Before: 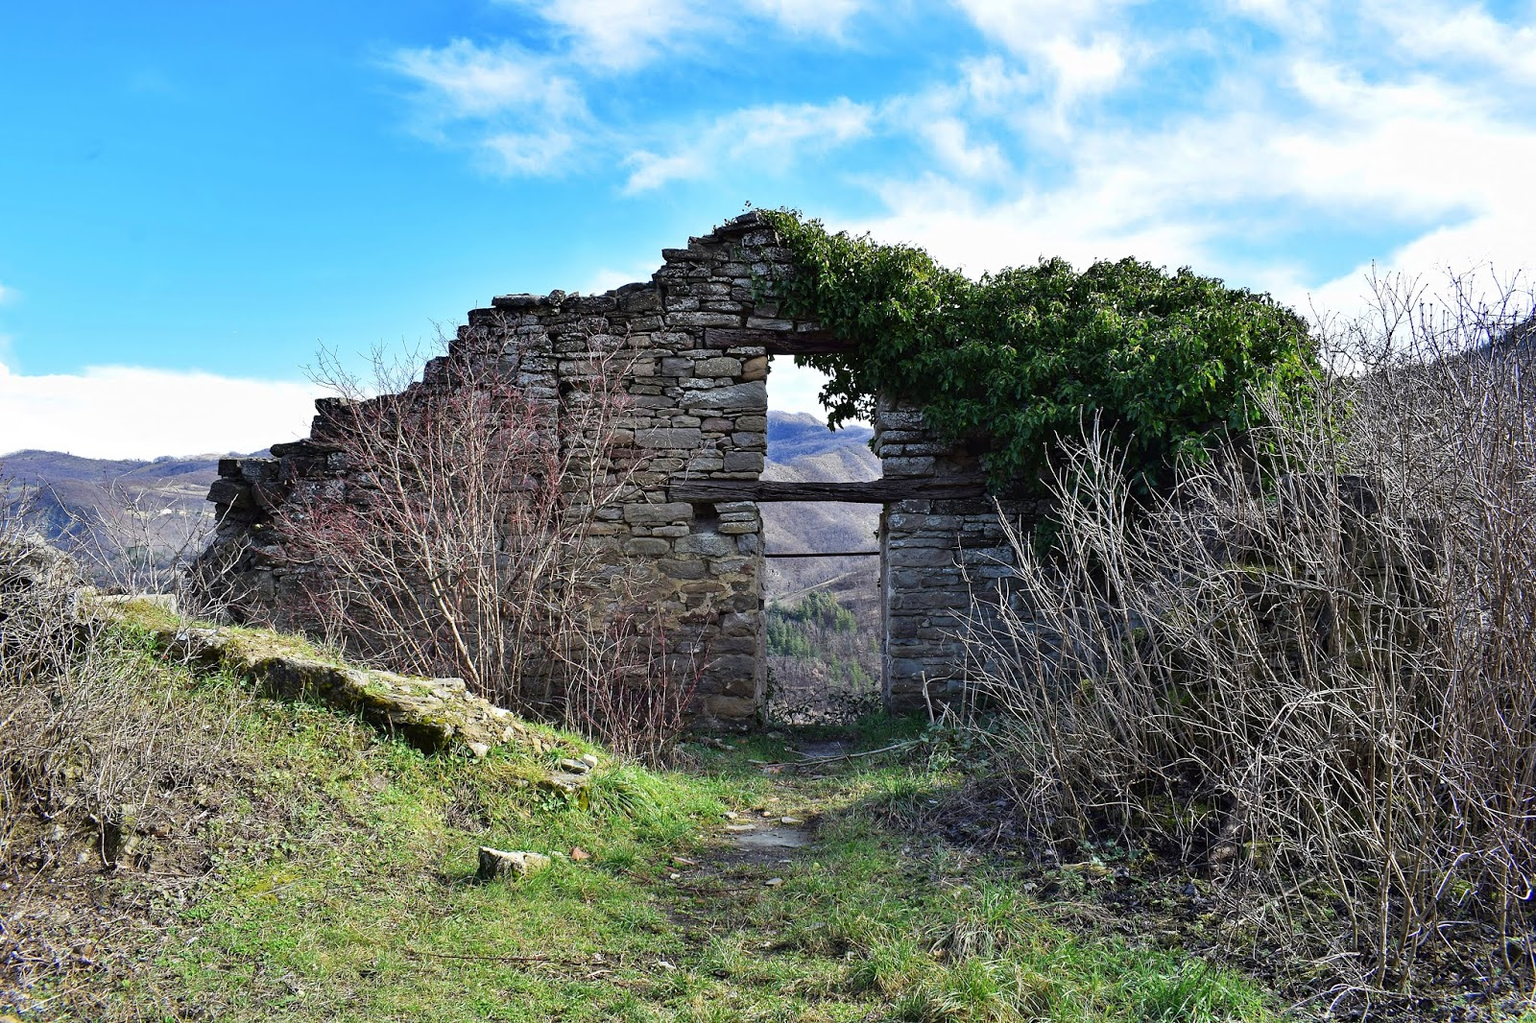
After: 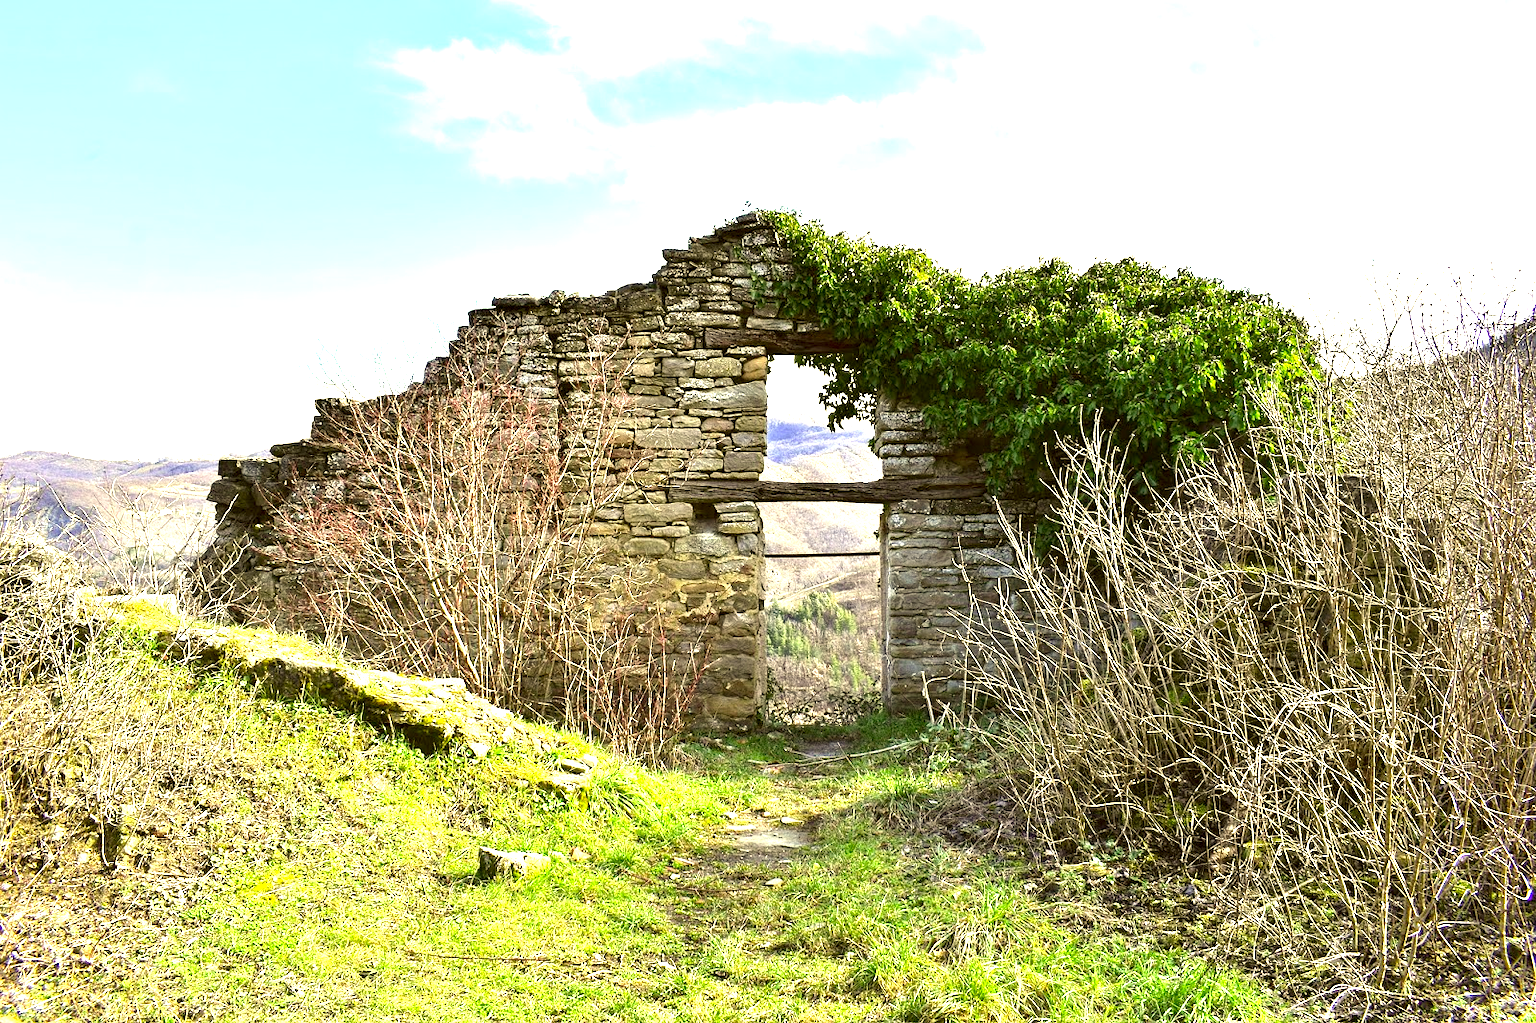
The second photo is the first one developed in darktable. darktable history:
exposure: black level correction 0.001, exposure 1.735 EV, compensate highlight preservation false
rotate and perspective: automatic cropping original format, crop left 0, crop top 0
color correction: highlights a* 0.162, highlights b* 29.53, shadows a* -0.162, shadows b* 21.09
